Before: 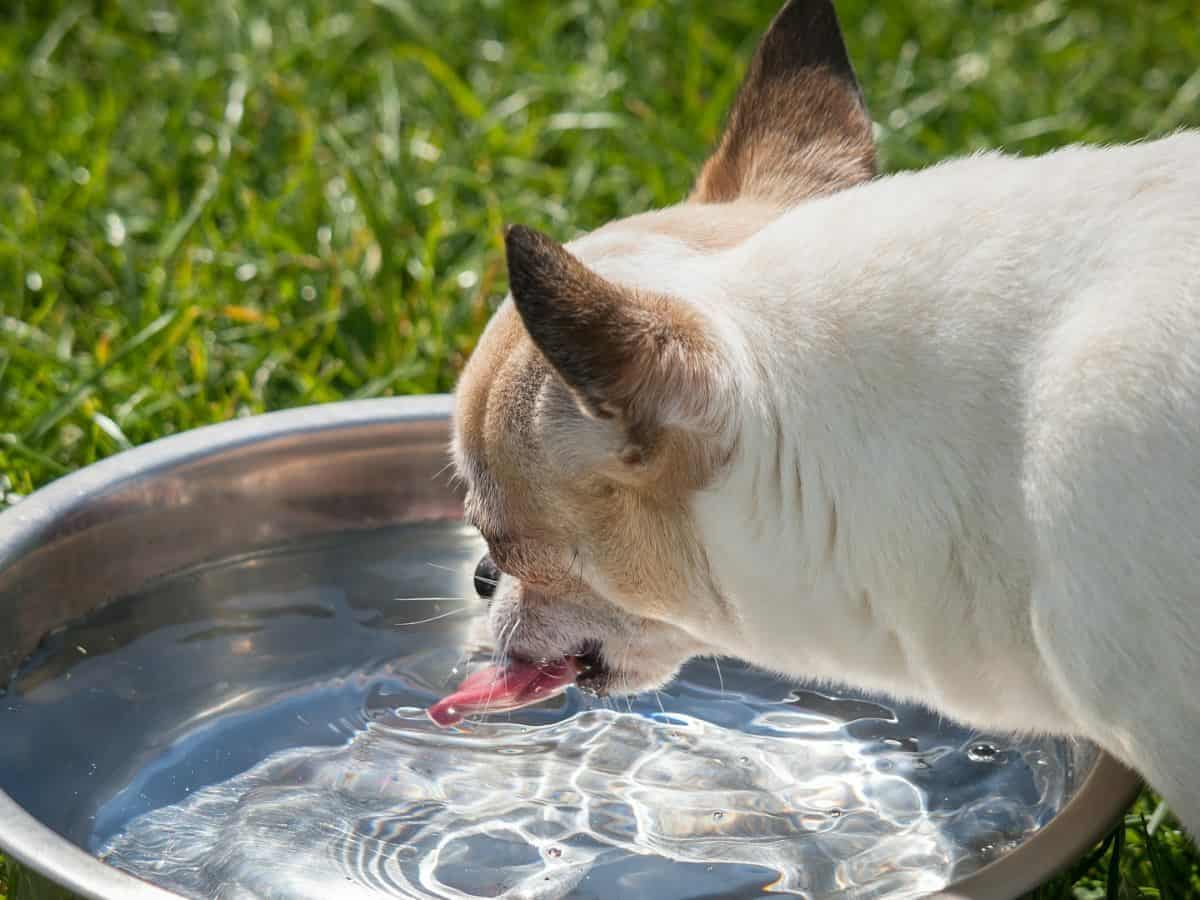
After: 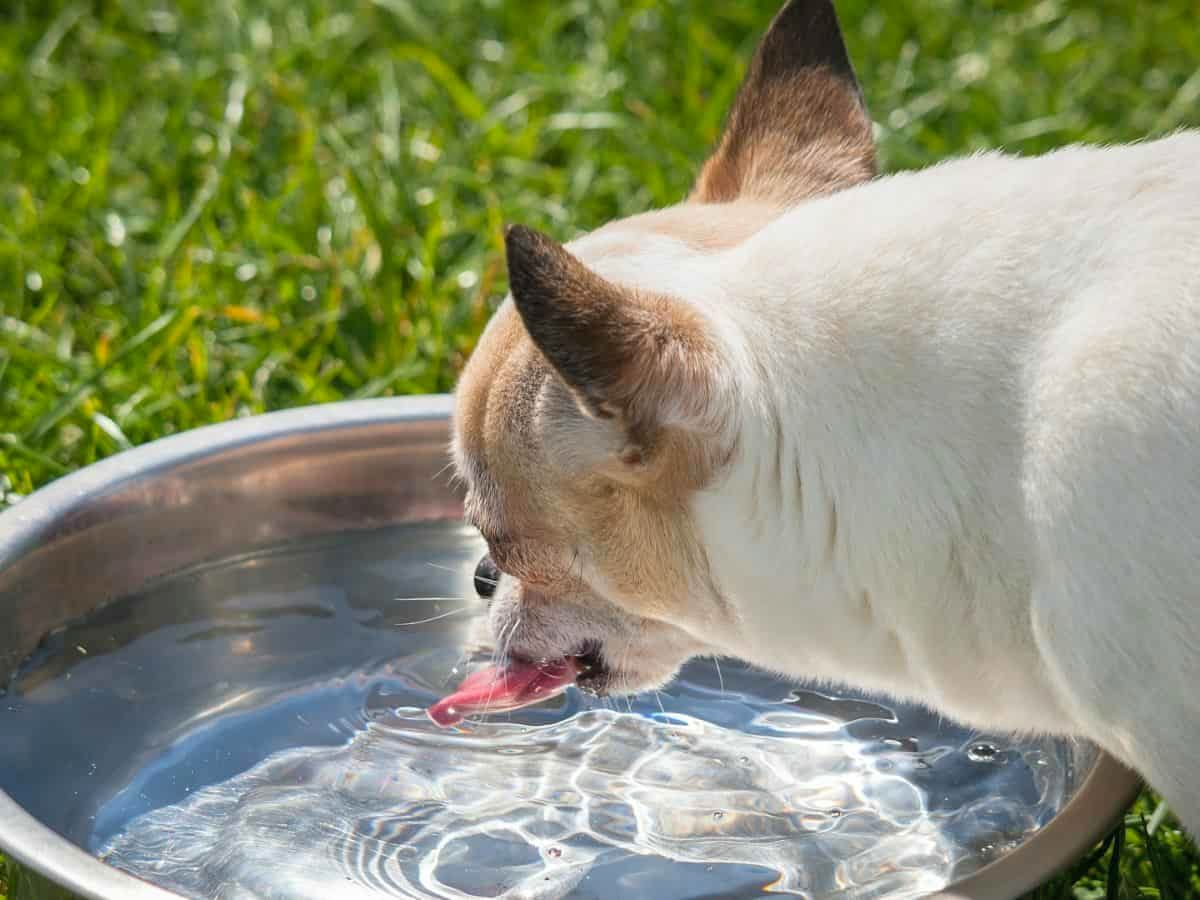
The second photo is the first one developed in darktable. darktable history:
contrast brightness saturation: contrast 0.03, brightness 0.055, saturation 0.13
